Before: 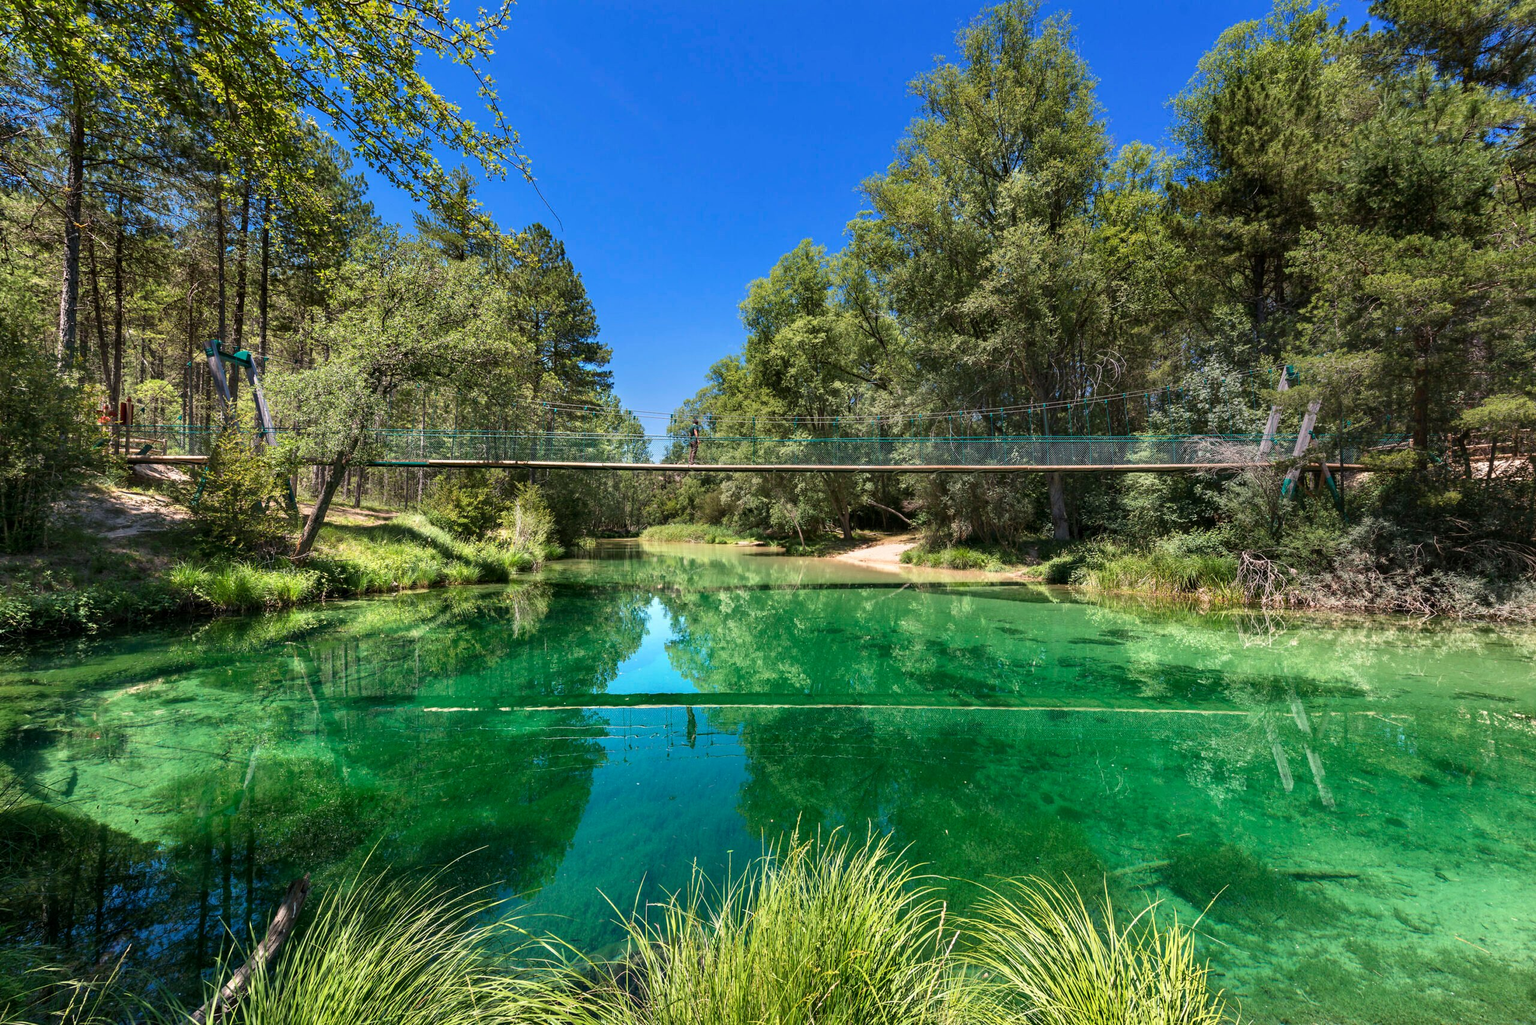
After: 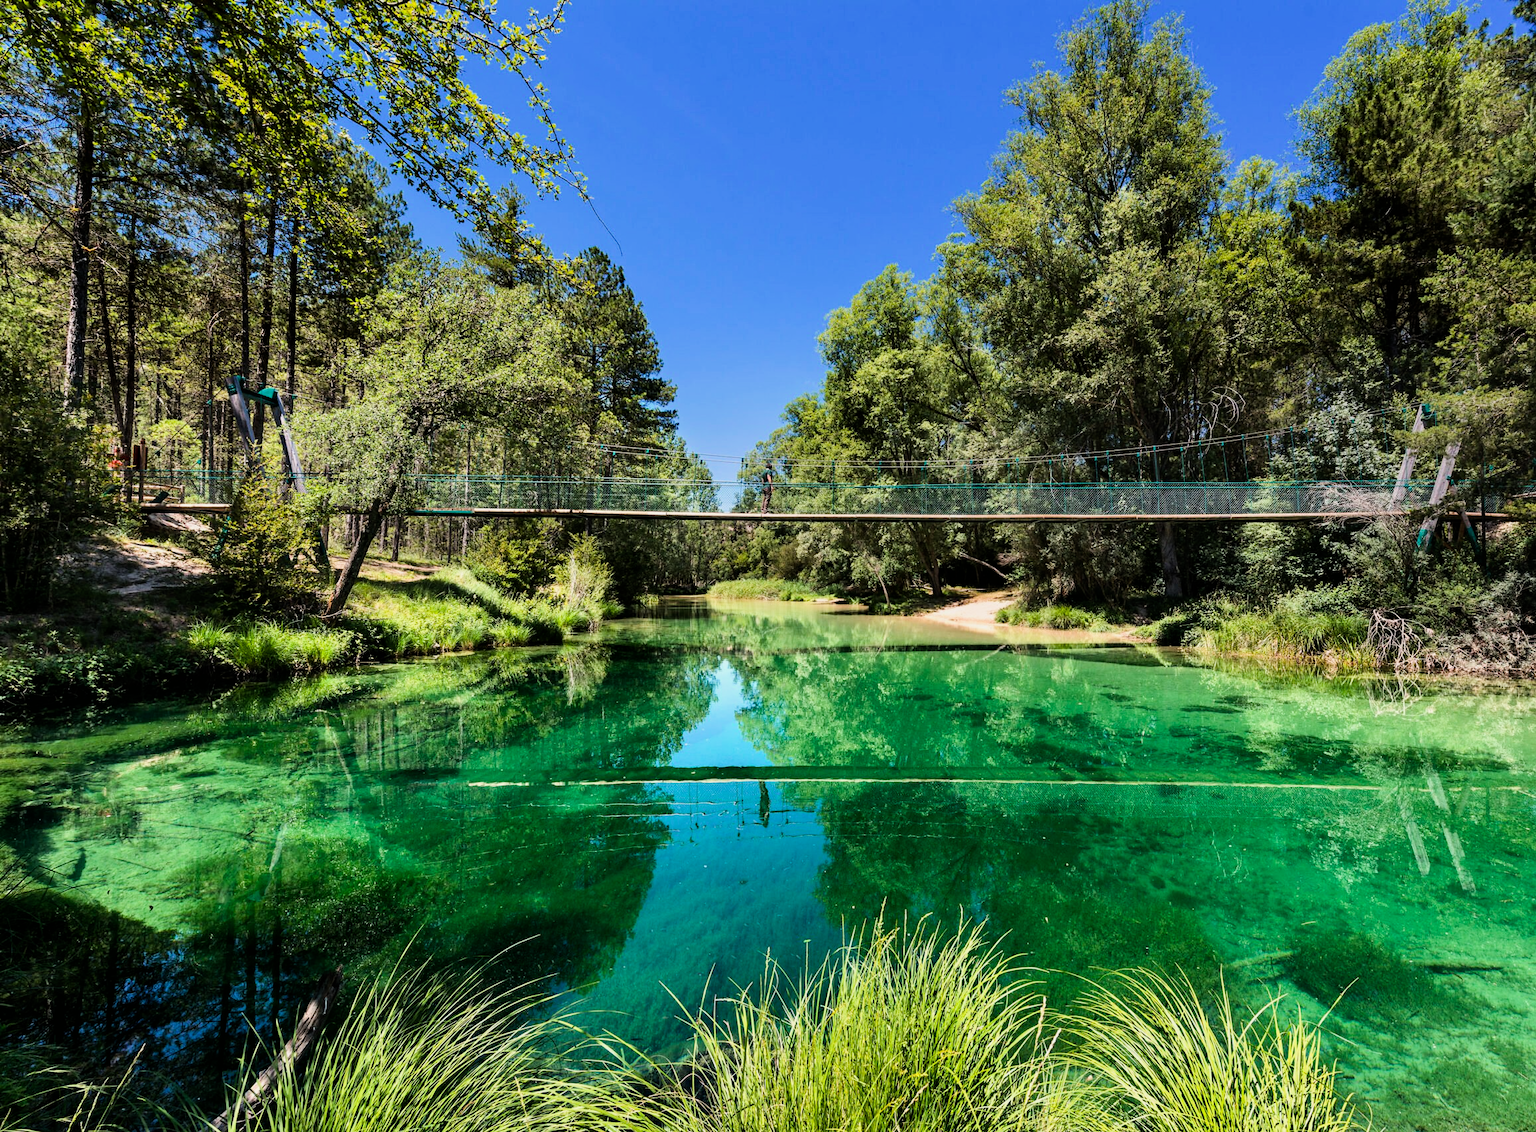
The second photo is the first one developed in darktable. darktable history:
crop: right 9.509%, bottom 0.031%
filmic rgb: hardness 4.17
color balance: output saturation 110%
tone equalizer: -8 EV -0.75 EV, -7 EV -0.7 EV, -6 EV -0.6 EV, -5 EV -0.4 EV, -3 EV 0.4 EV, -2 EV 0.6 EV, -1 EV 0.7 EV, +0 EV 0.75 EV, edges refinement/feathering 500, mask exposure compensation -1.57 EV, preserve details no
